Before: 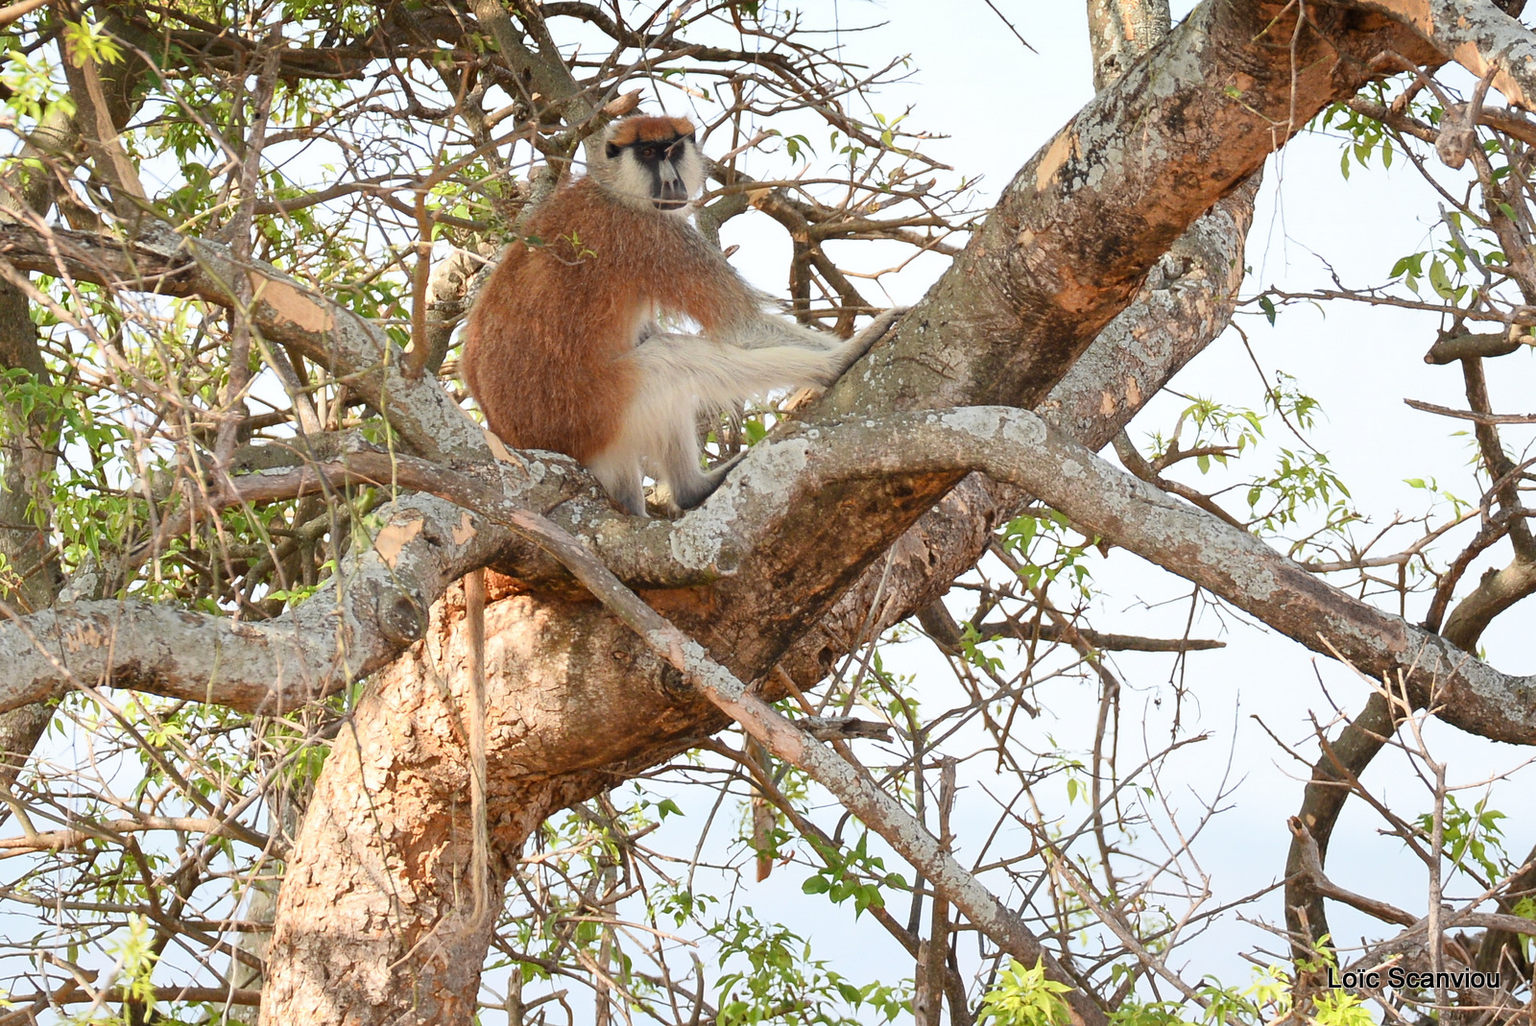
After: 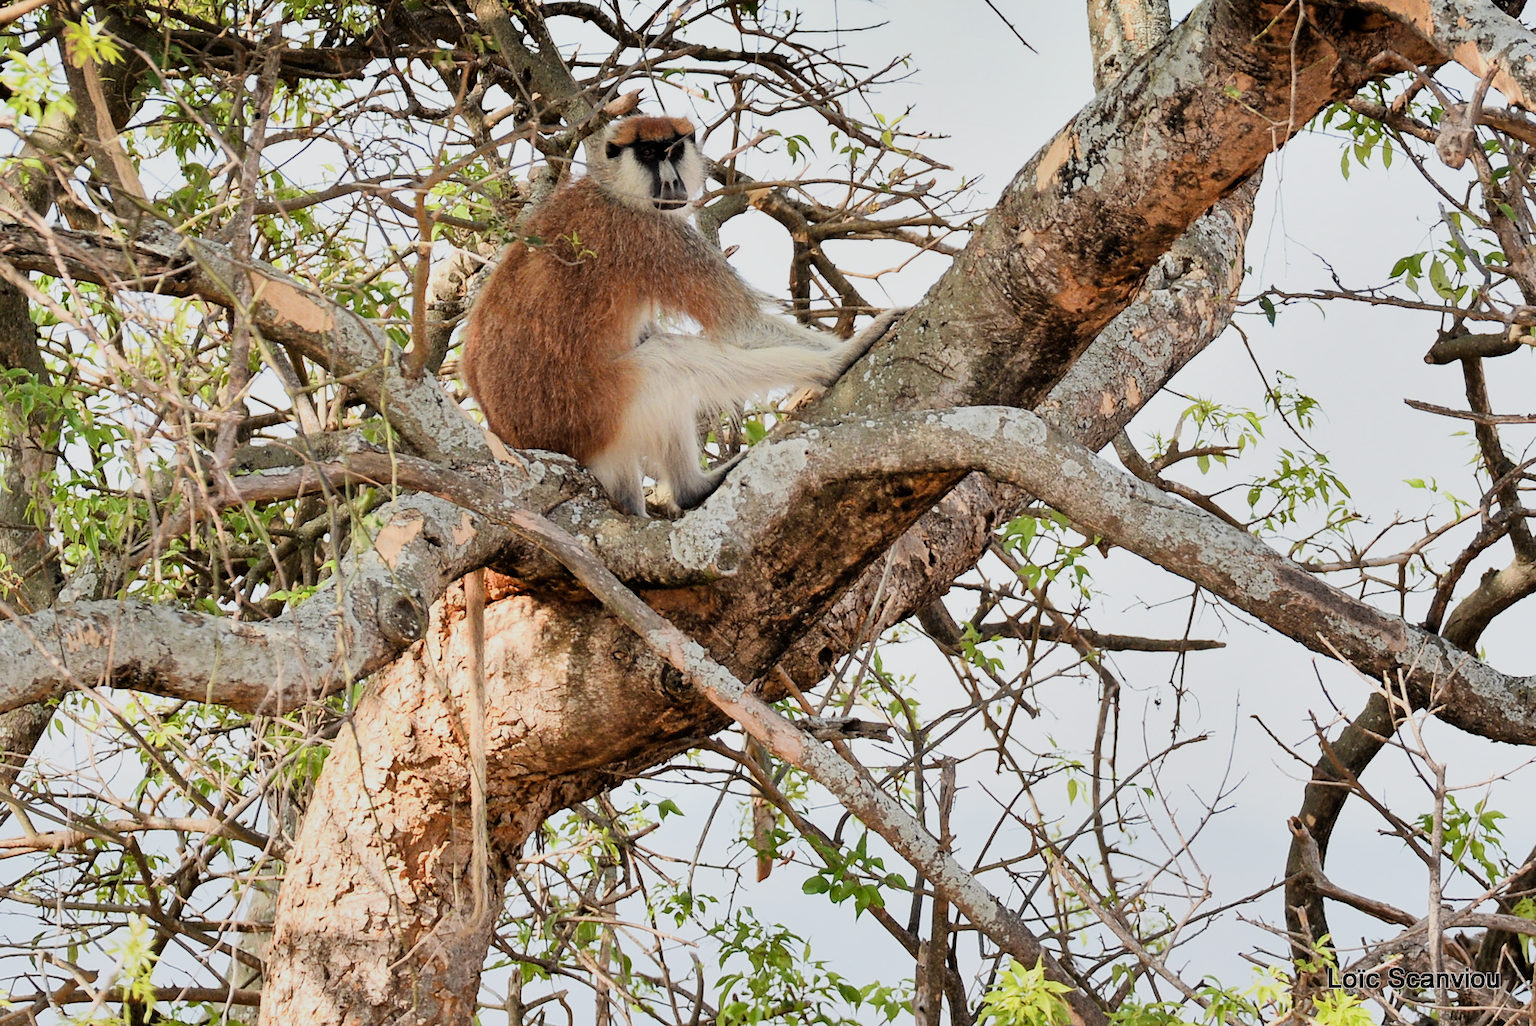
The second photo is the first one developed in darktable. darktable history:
shadows and highlights: low approximation 0.01, soften with gaussian
filmic rgb: black relative exposure -5.03 EV, white relative exposure 3.96 EV, threshold 2.94 EV, hardness 2.88, contrast 1.297, highlights saturation mix -28.65%, enable highlight reconstruction true
